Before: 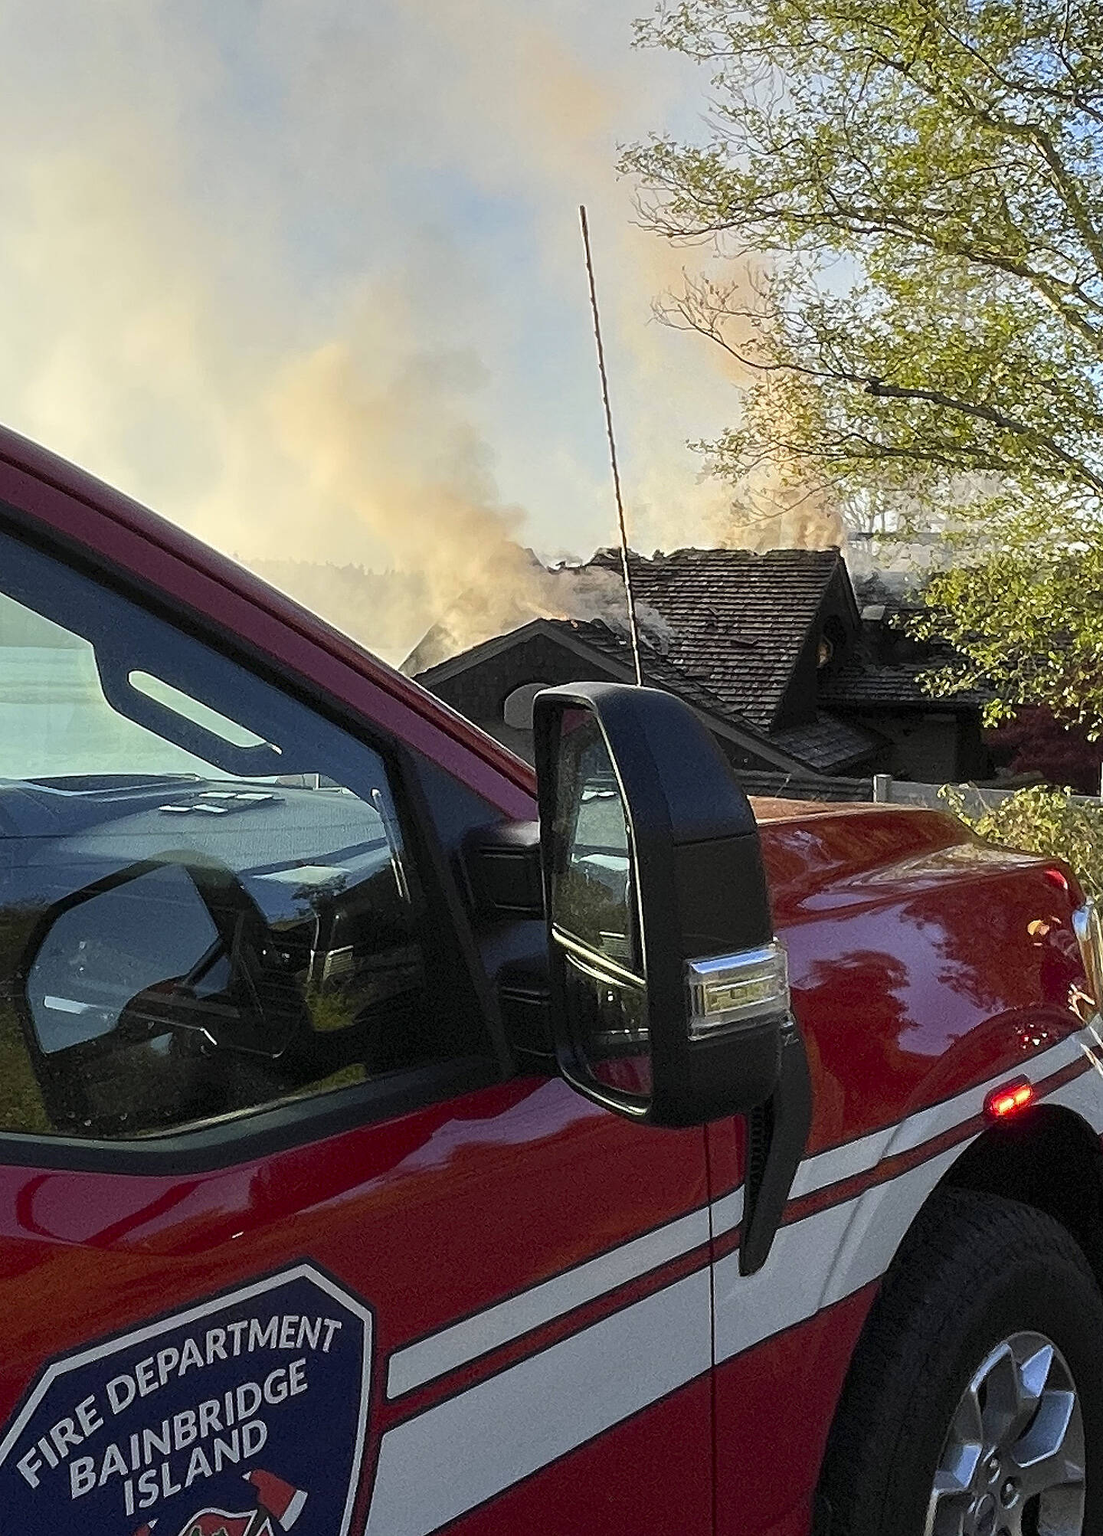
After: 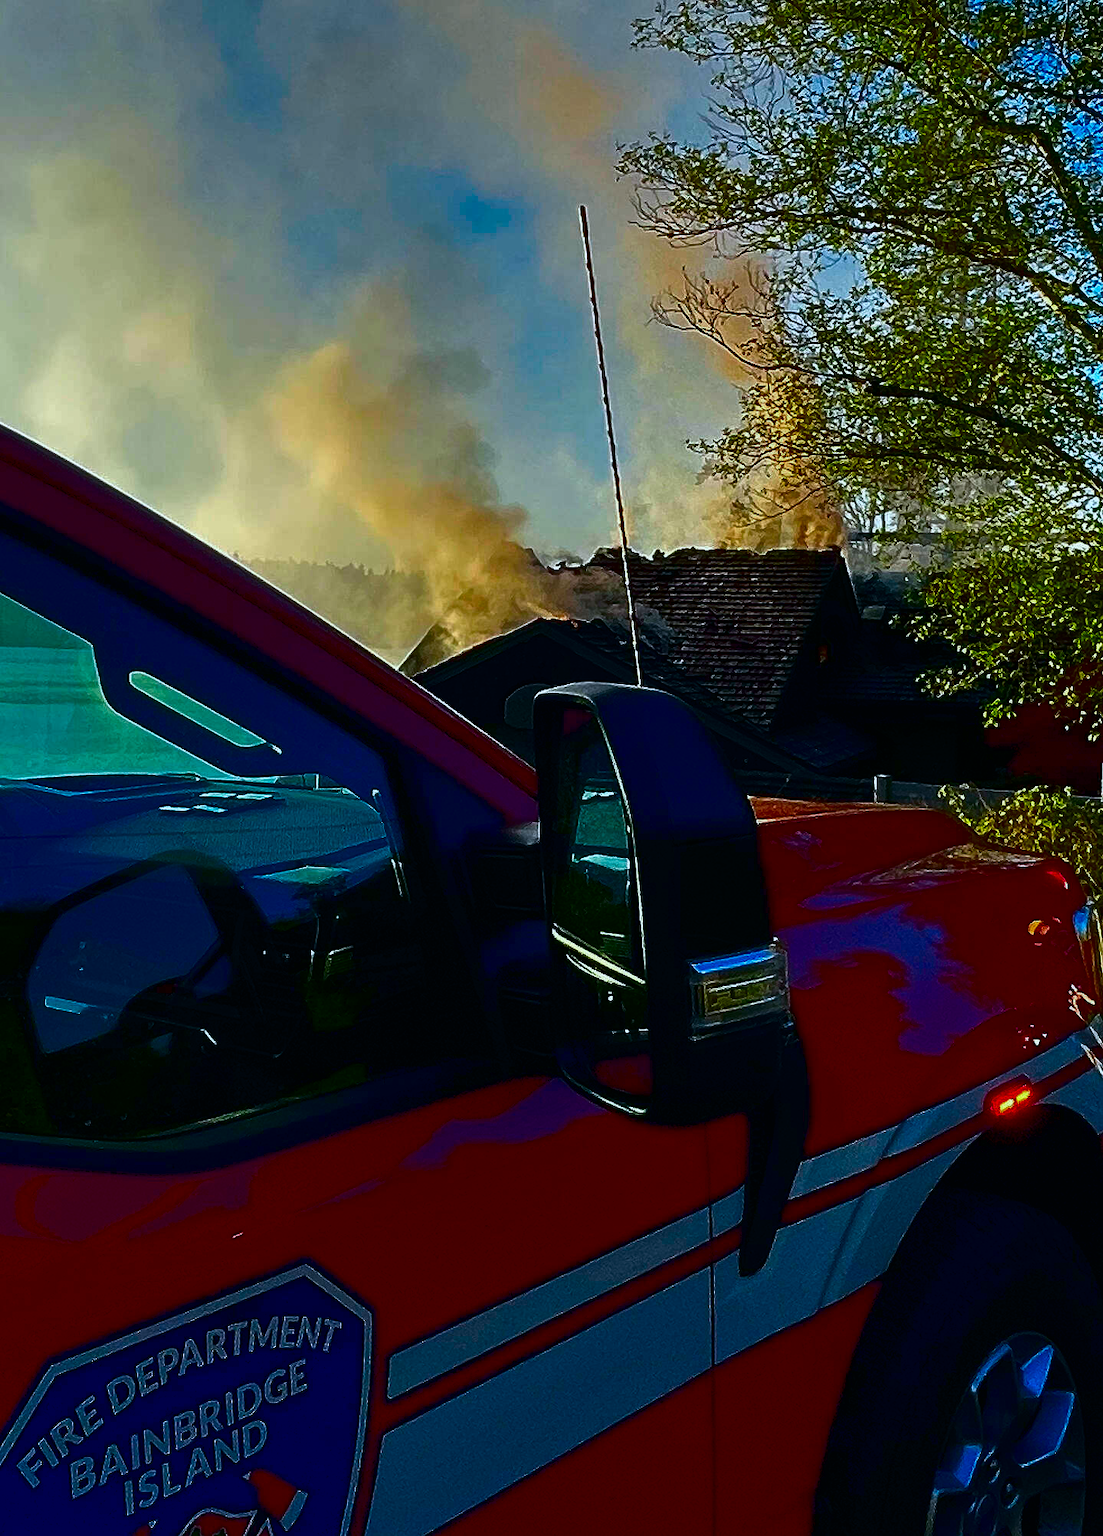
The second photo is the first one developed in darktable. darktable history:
color balance: mode lift, gamma, gain (sRGB), lift [1, 1, 1.022, 1.026]
white balance: red 0.967, blue 1.049
contrast brightness saturation: brightness -1, saturation 1
